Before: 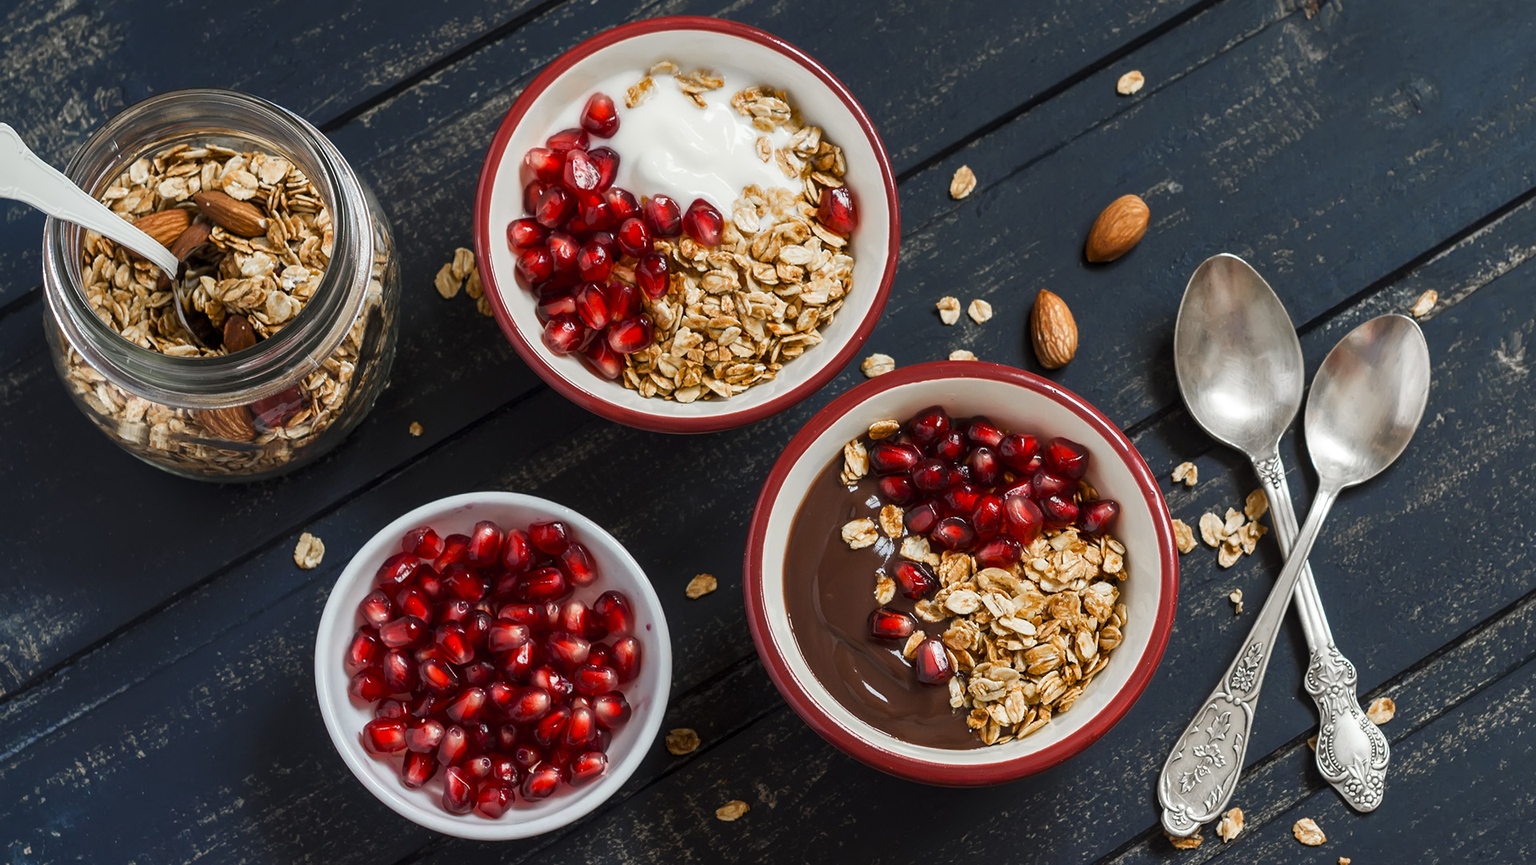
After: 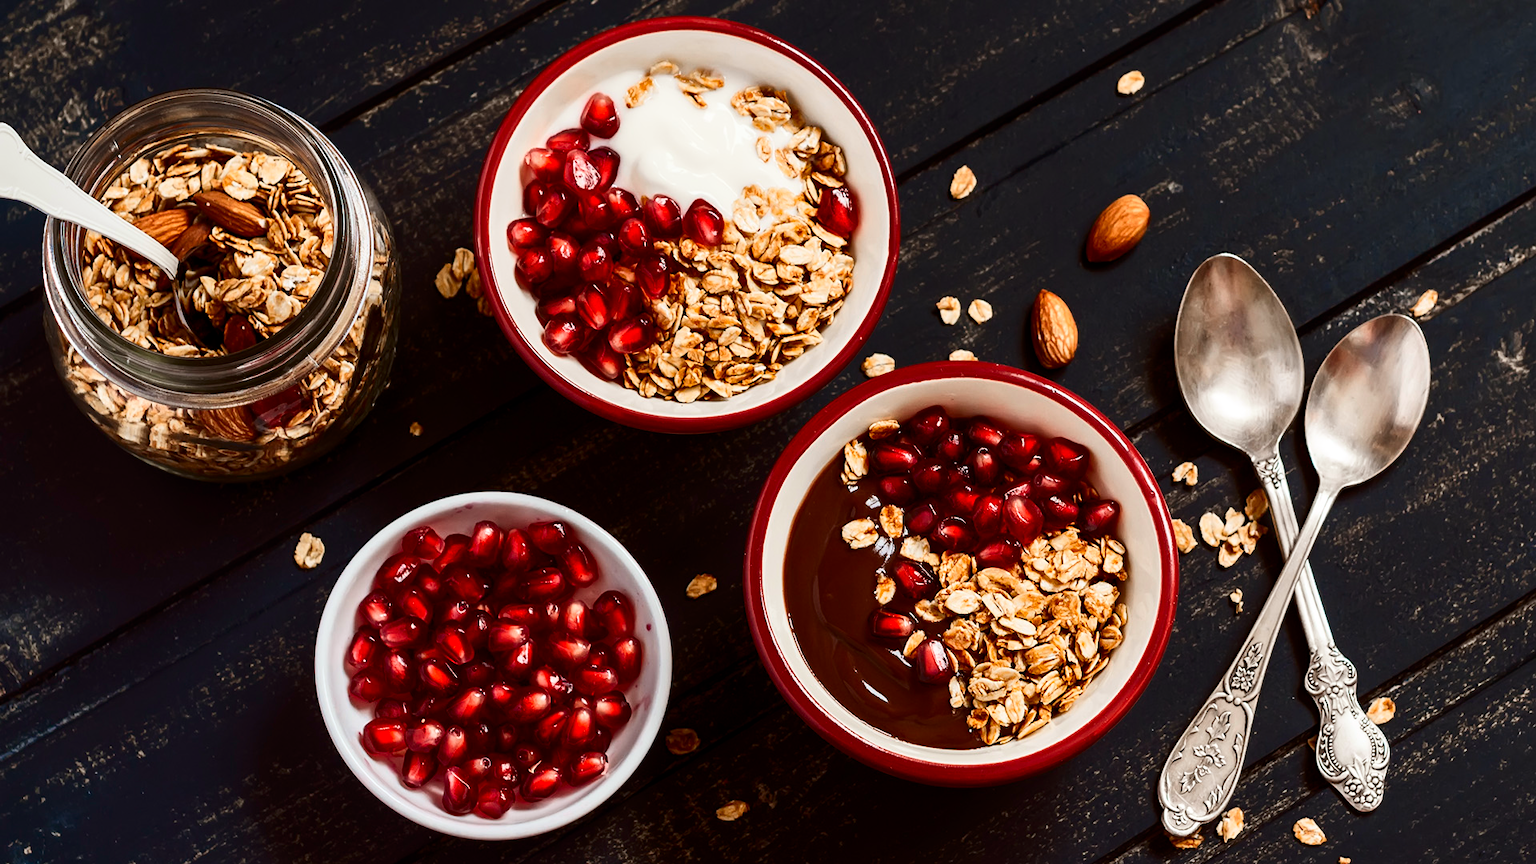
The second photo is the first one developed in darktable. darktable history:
rgb levels: mode RGB, independent channels, levels [[0, 0.5, 1], [0, 0.521, 1], [0, 0.536, 1]]
contrast brightness saturation: contrast 0.28
